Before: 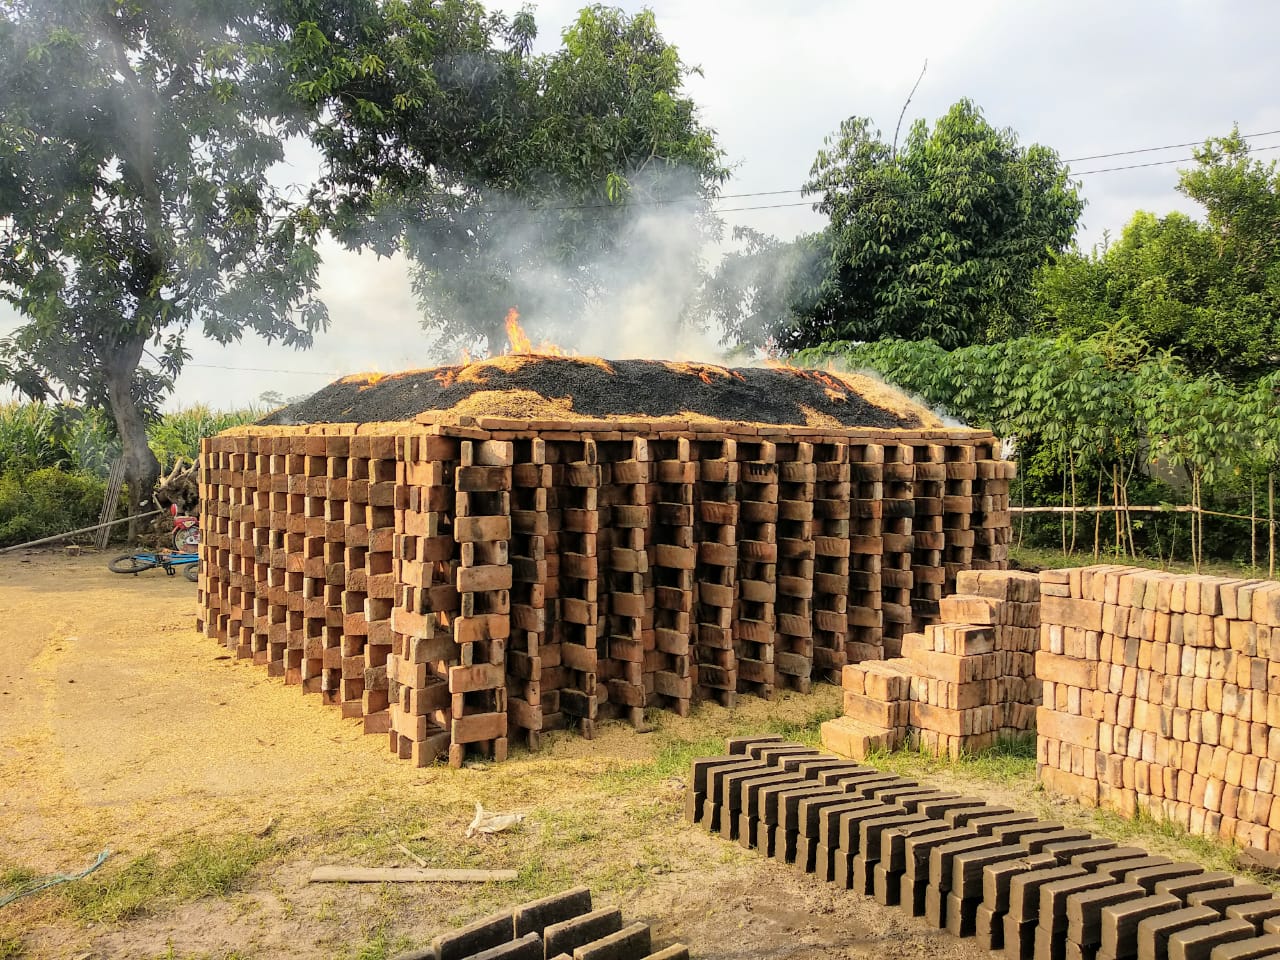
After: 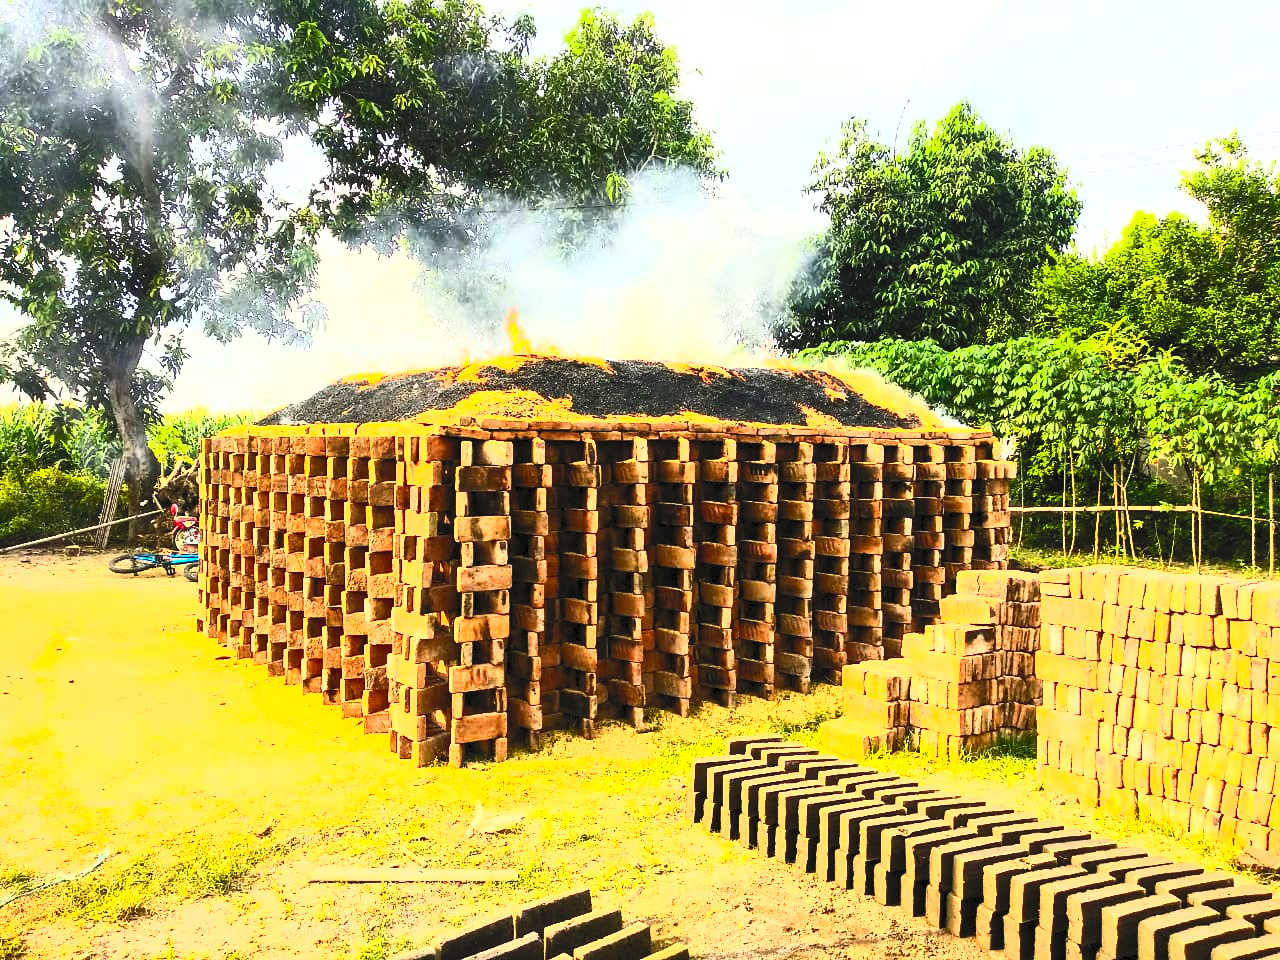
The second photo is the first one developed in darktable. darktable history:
contrast brightness saturation: contrast 0.983, brightness 0.999, saturation 0.999
base curve: curves: ch0 [(0, 0) (0.073, 0.04) (0.157, 0.139) (0.492, 0.492) (0.758, 0.758) (1, 1)]
